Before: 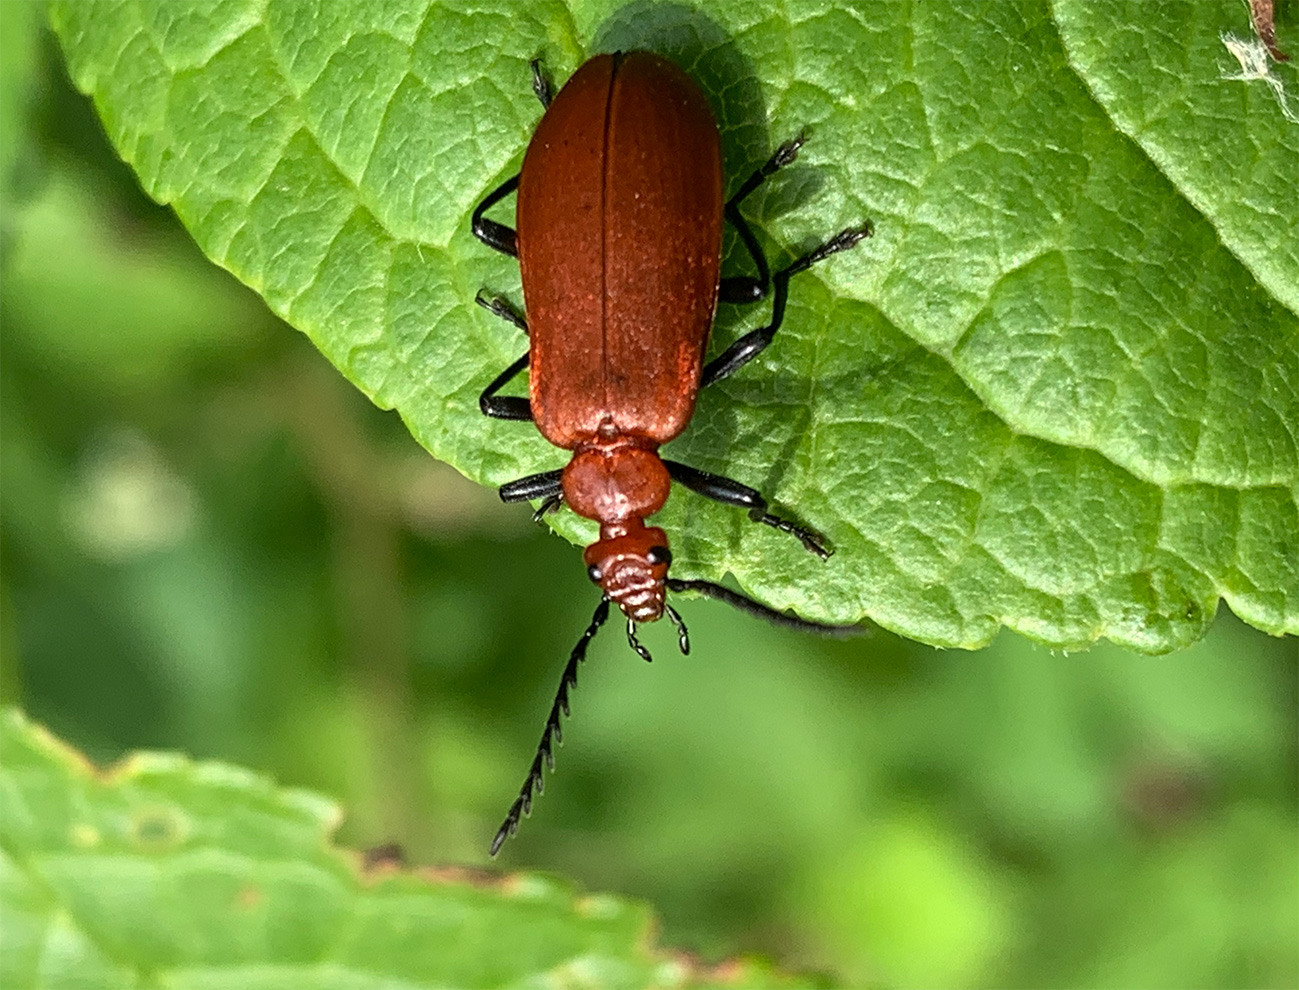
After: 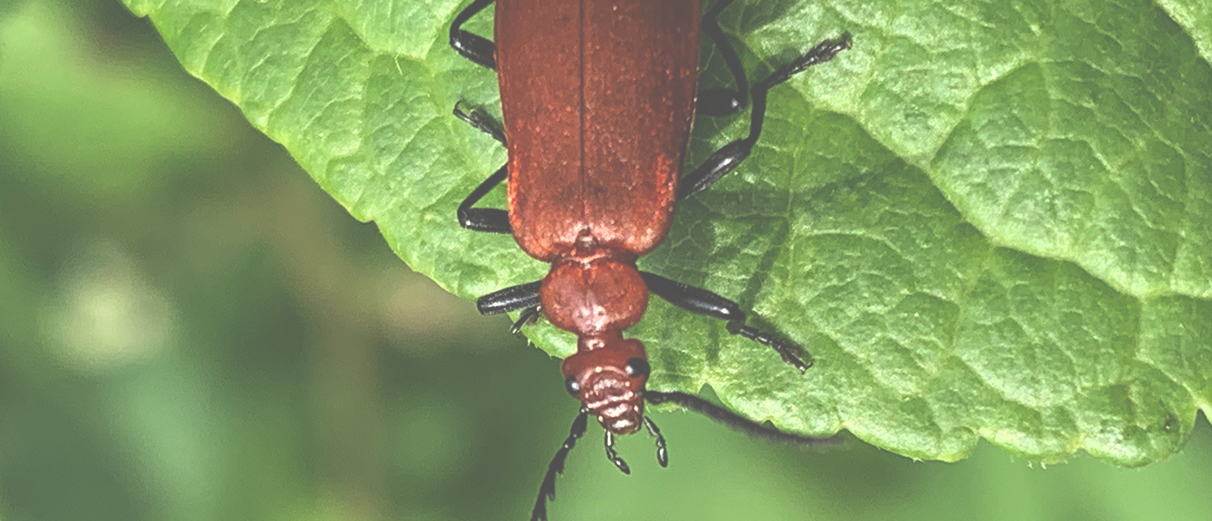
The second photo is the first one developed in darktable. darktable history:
exposure: black level correction -0.086, compensate exposure bias true, compensate highlight preservation false
crop: left 1.766%, top 19.02%, right 4.893%, bottom 28.263%
